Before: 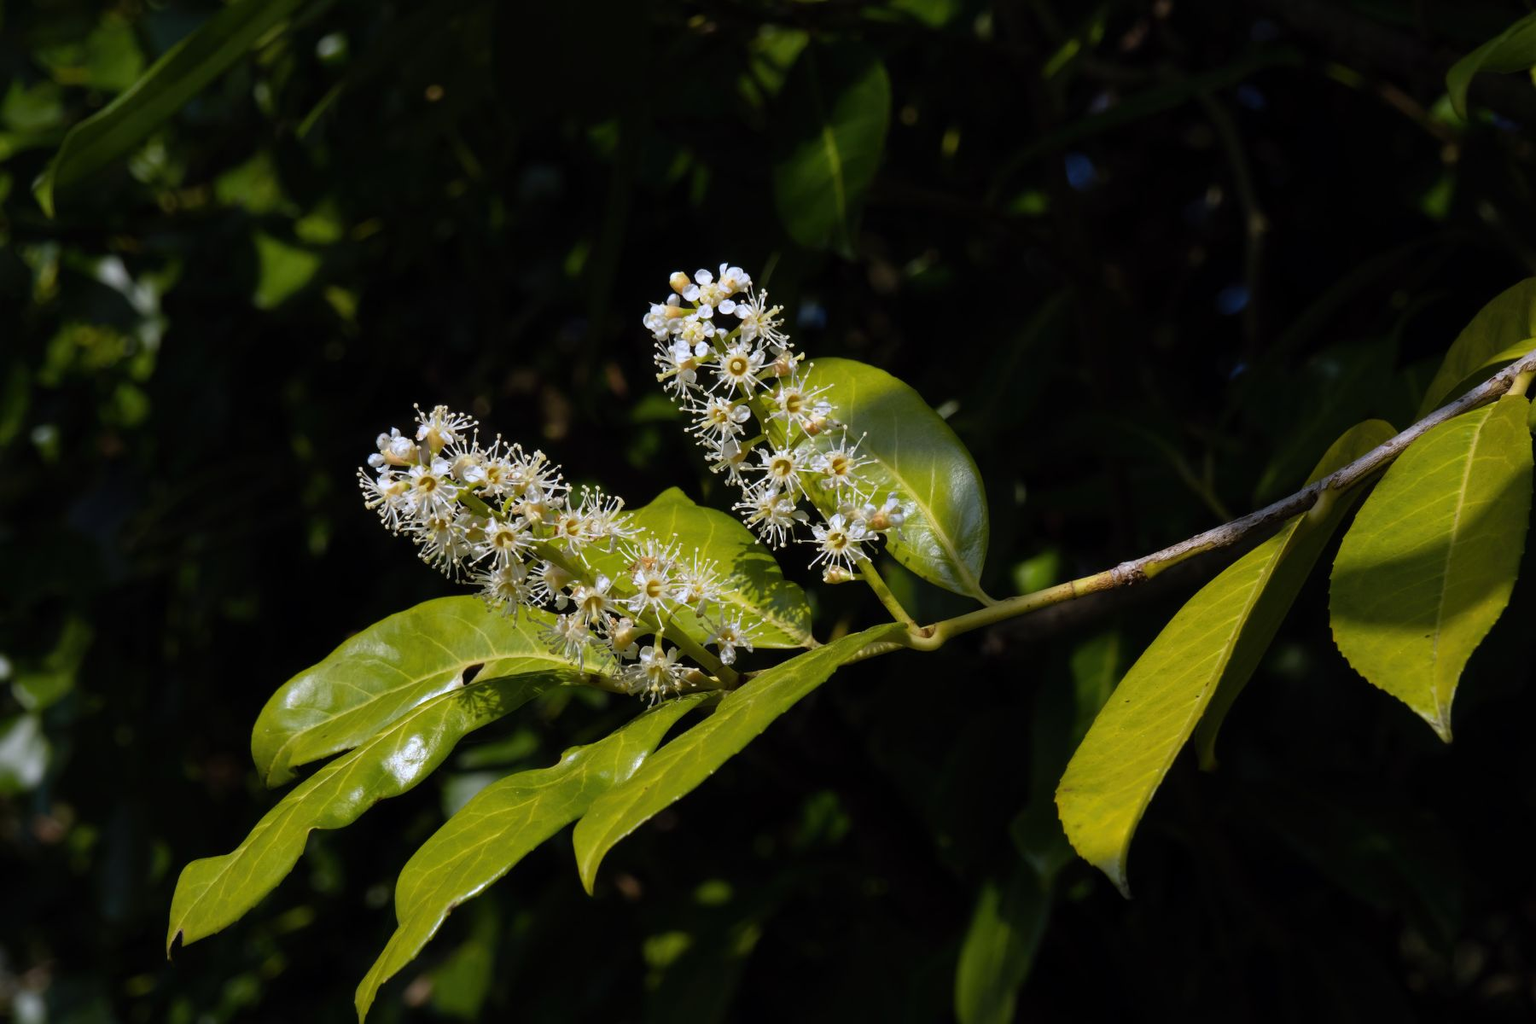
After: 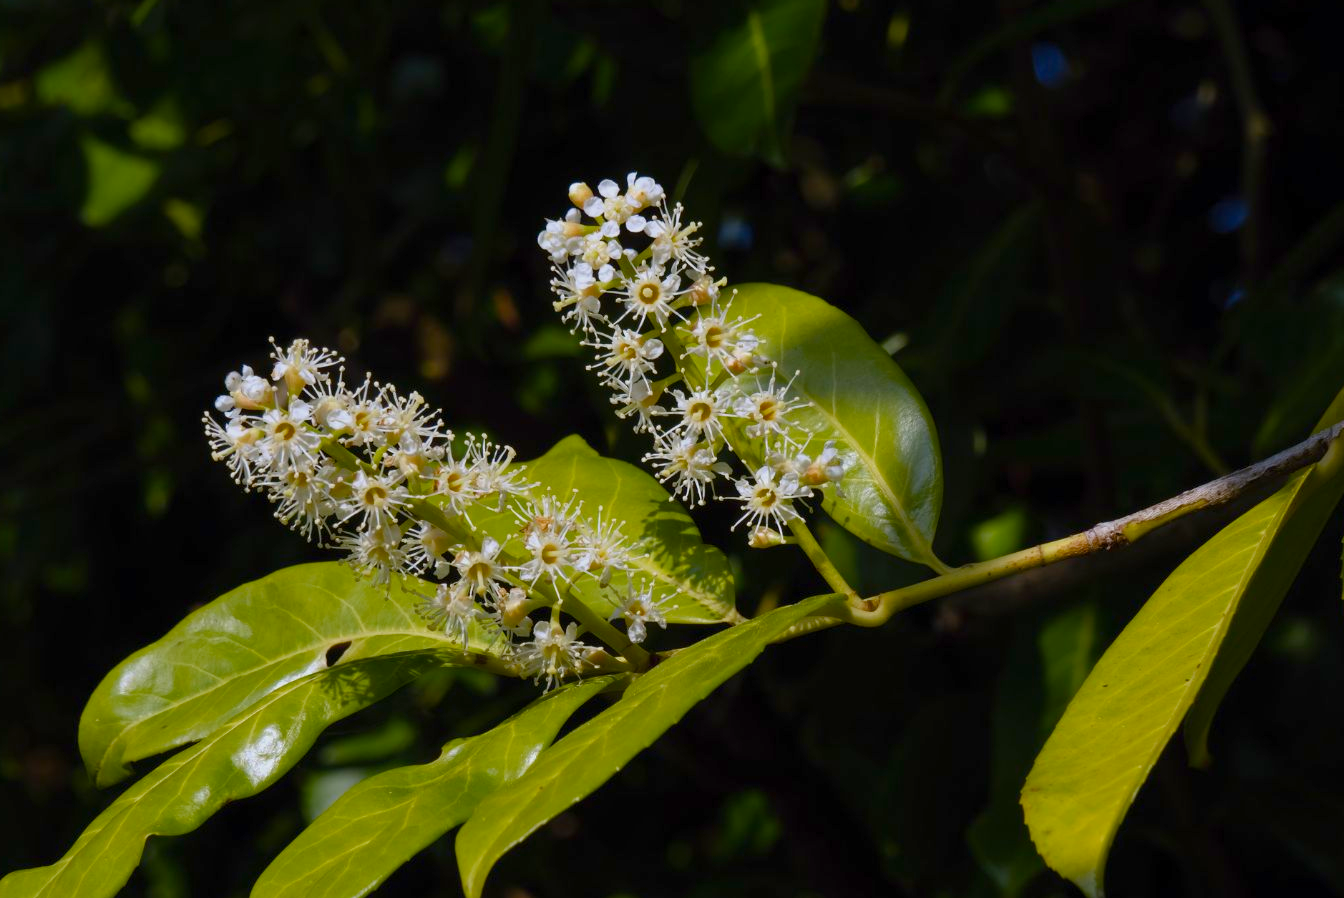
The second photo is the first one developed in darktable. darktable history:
crop and rotate: left 12.039%, top 11.337%, right 13.287%, bottom 13.803%
color balance rgb: power › hue 74.24°, perceptual saturation grading › global saturation 20%, perceptual saturation grading › highlights -25.336%, perceptual saturation grading › shadows 25.645%, contrast -10.564%
